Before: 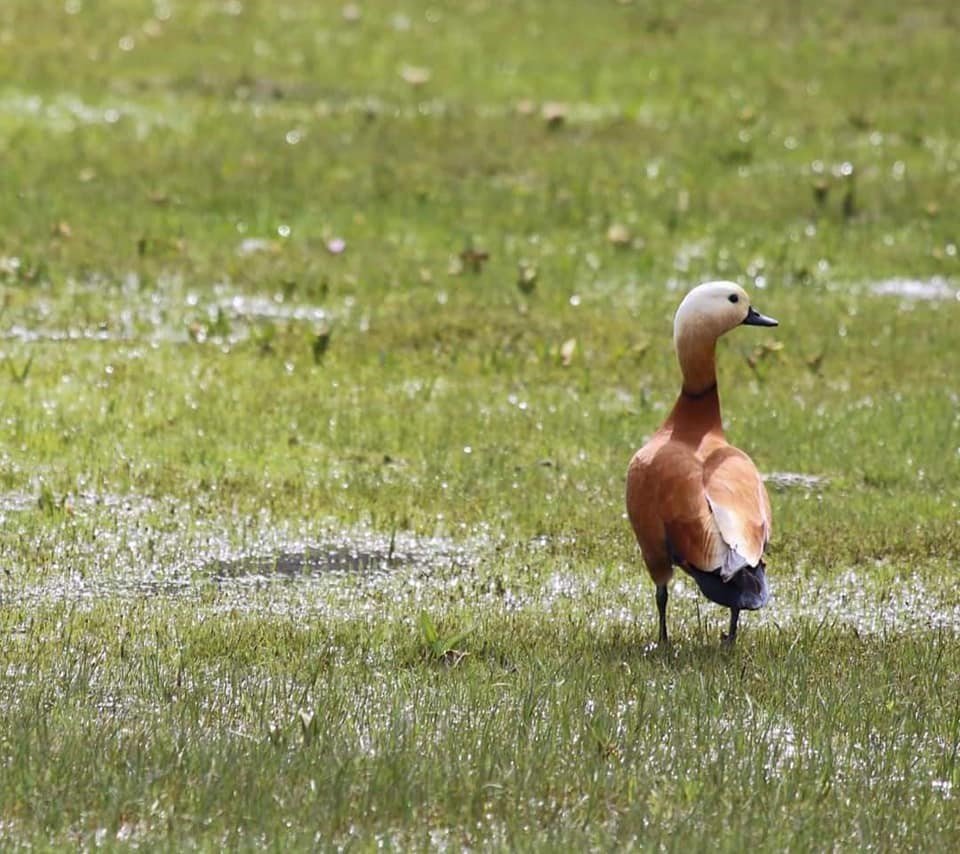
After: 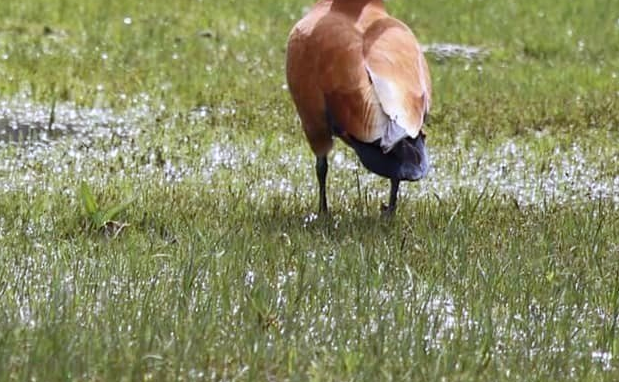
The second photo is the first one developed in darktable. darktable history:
crop and rotate: left 35.509%, top 50.238%, bottom 4.934%
white balance: red 0.976, blue 1.04
